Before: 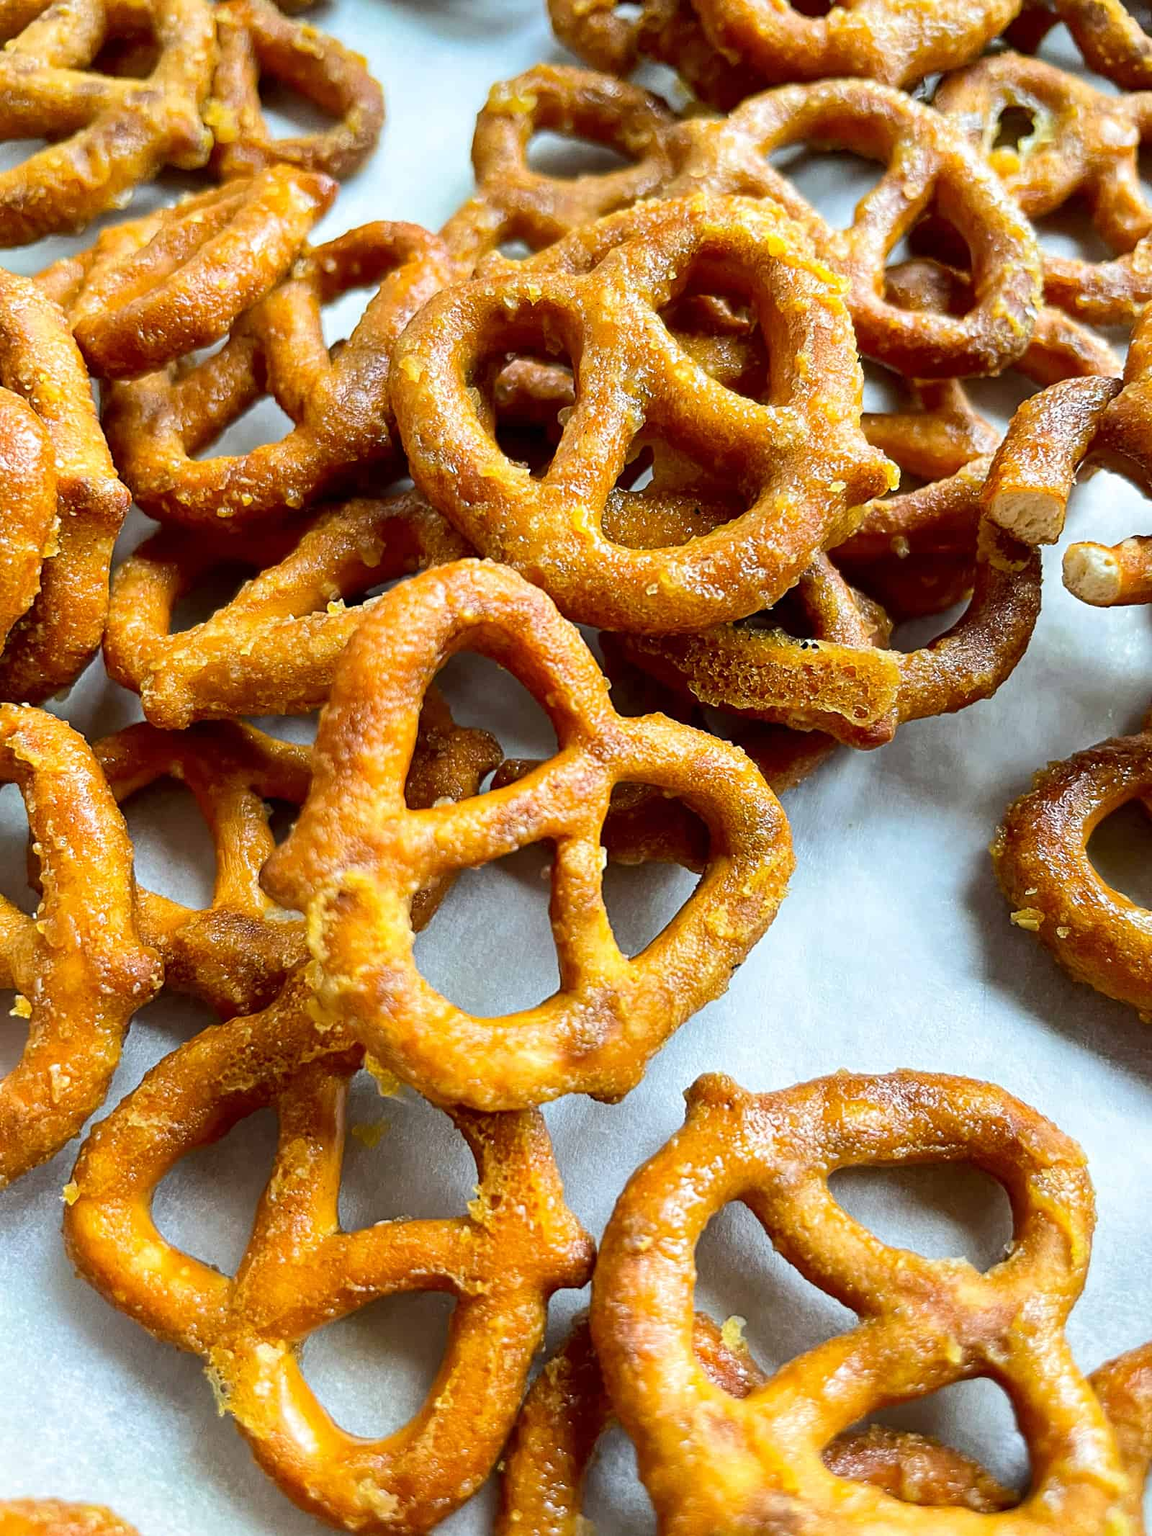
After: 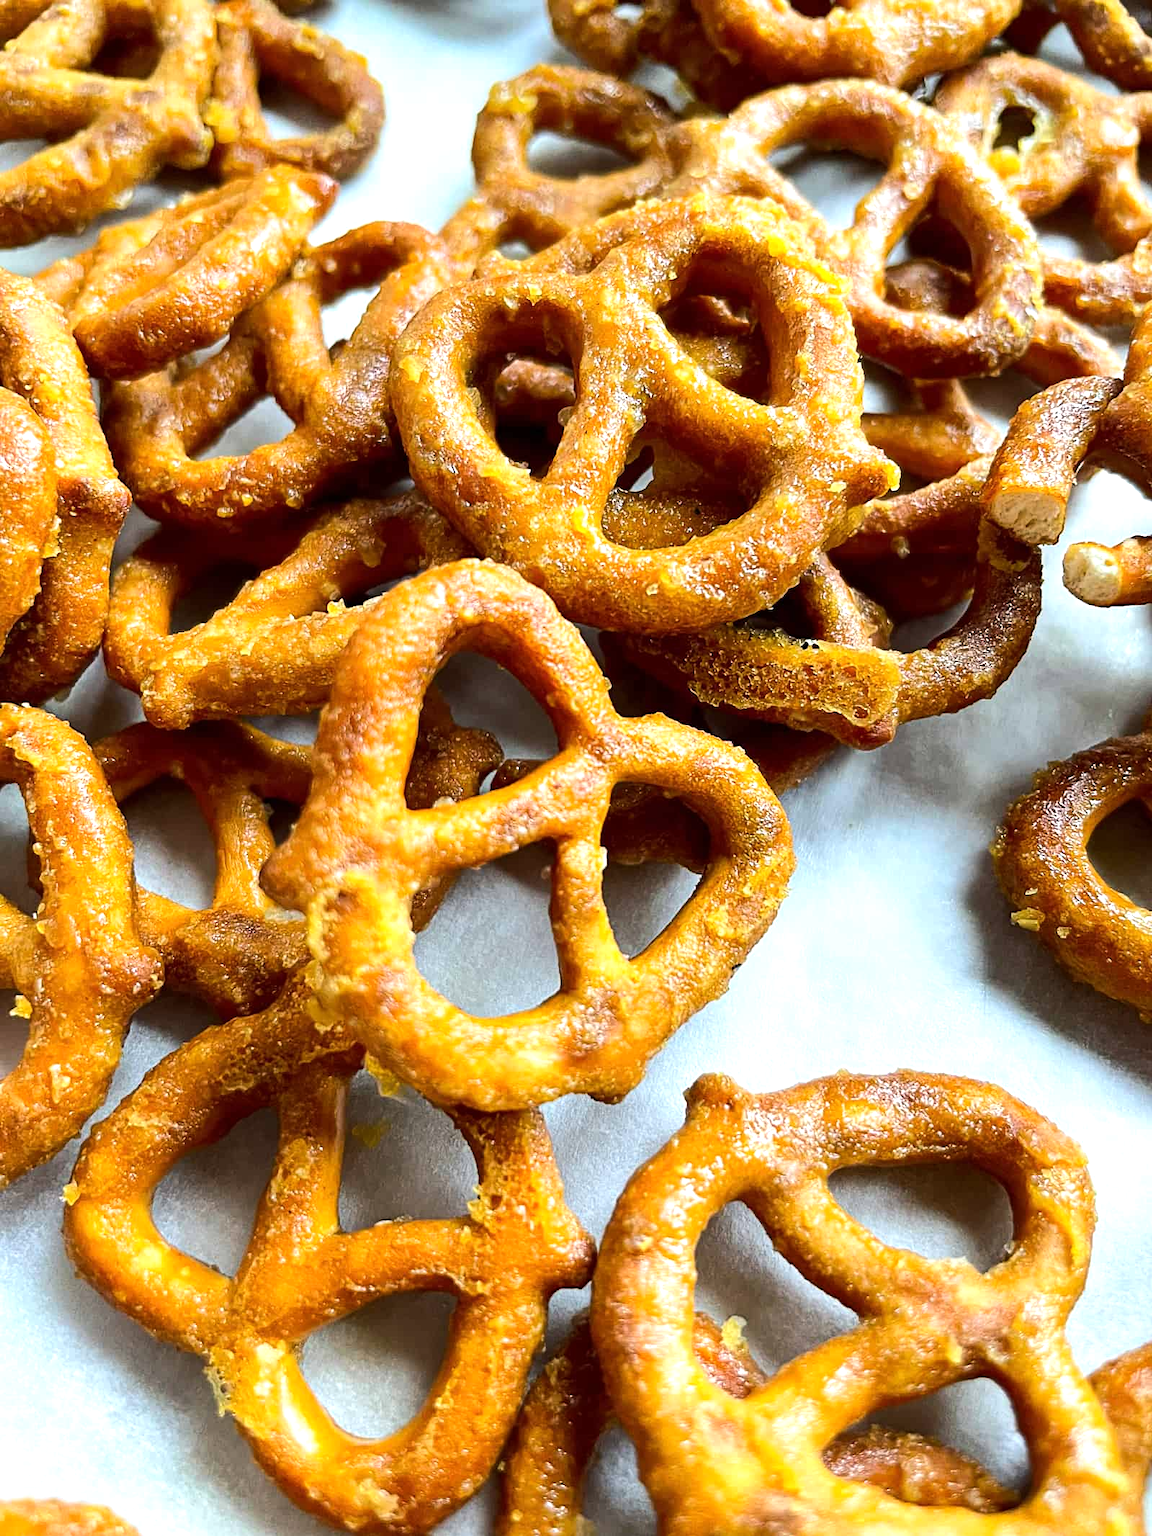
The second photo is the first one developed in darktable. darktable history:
tone equalizer: -8 EV -0.403 EV, -7 EV -0.371 EV, -6 EV -0.341 EV, -5 EV -0.231 EV, -3 EV 0.254 EV, -2 EV 0.326 EV, -1 EV 0.372 EV, +0 EV 0.412 EV, edges refinement/feathering 500, mask exposure compensation -1.57 EV, preserve details no
